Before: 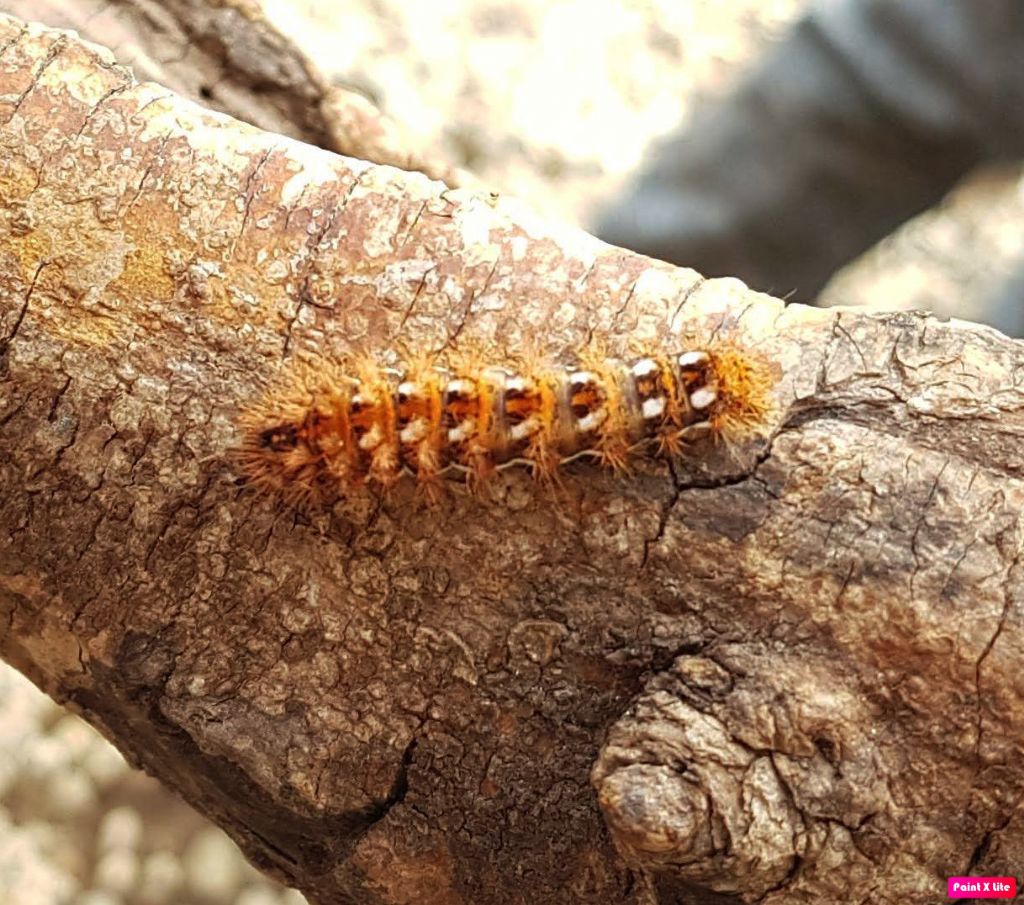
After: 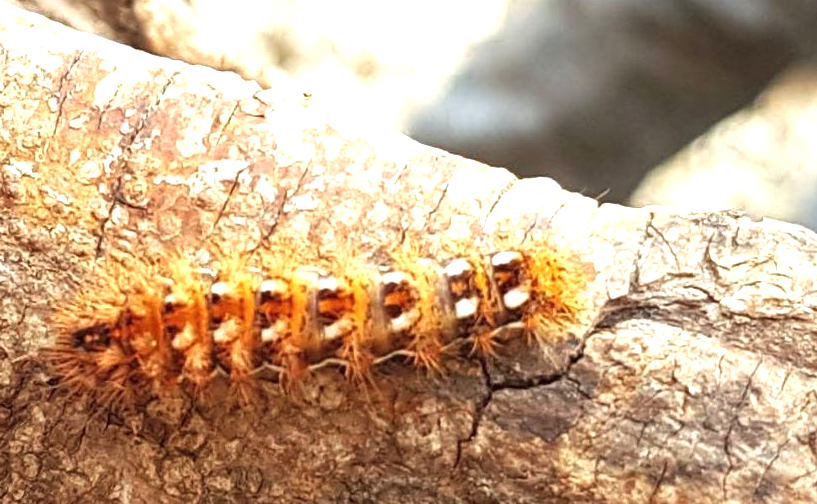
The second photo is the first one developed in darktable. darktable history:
exposure: black level correction 0, exposure 0.682 EV, compensate highlight preservation false
crop: left 18.313%, top 11.112%, right 1.864%, bottom 33.189%
